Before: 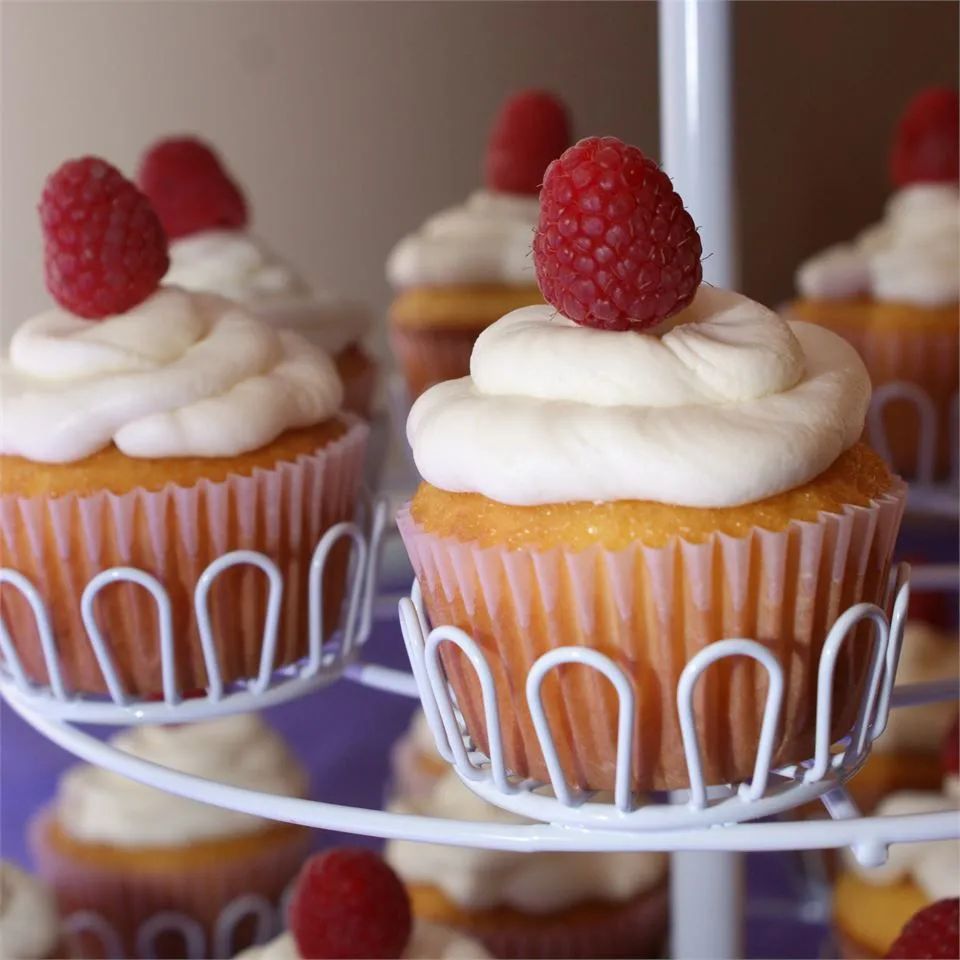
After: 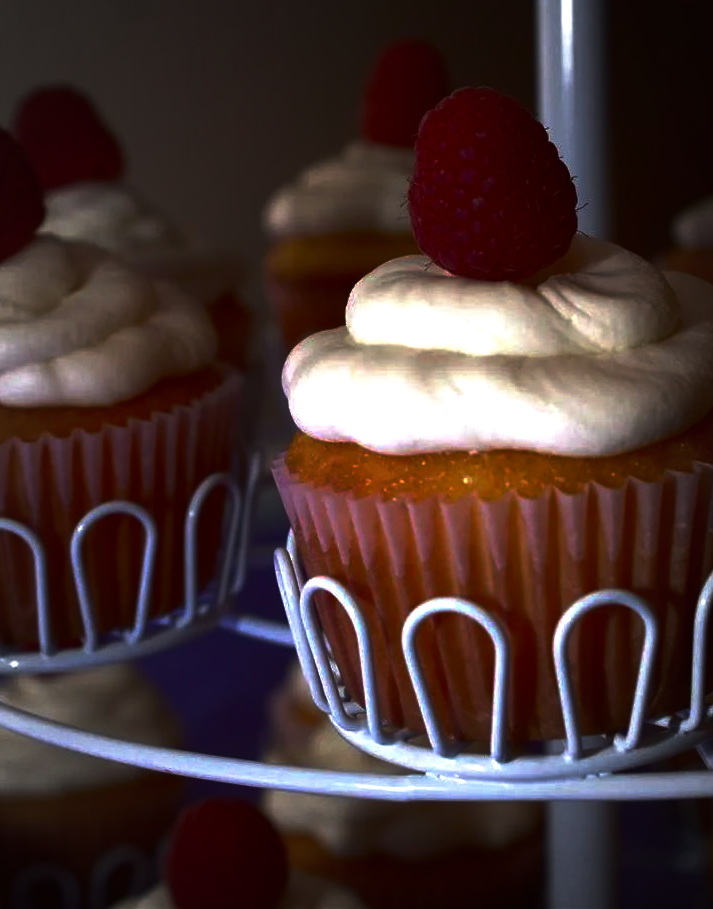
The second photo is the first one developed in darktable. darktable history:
exposure: black level correction -0.025, exposure -0.12 EV, compensate highlight preservation false
base curve: curves: ch0 [(0, 0) (0.826, 0.587) (1, 1)], preserve colors none
contrast brightness saturation: contrast 0.091, brightness -0.584, saturation 0.168
crop and rotate: left 13.094%, top 5.304%, right 12.587%
tone equalizer: -8 EV -0.398 EV, -7 EV -0.394 EV, -6 EV -0.354 EV, -5 EV -0.207 EV, -3 EV 0.244 EV, -2 EV 0.348 EV, -1 EV 0.407 EV, +0 EV 0.407 EV
vignetting: fall-off start 67.9%, fall-off radius 67.09%, automatic ratio true, unbound false
